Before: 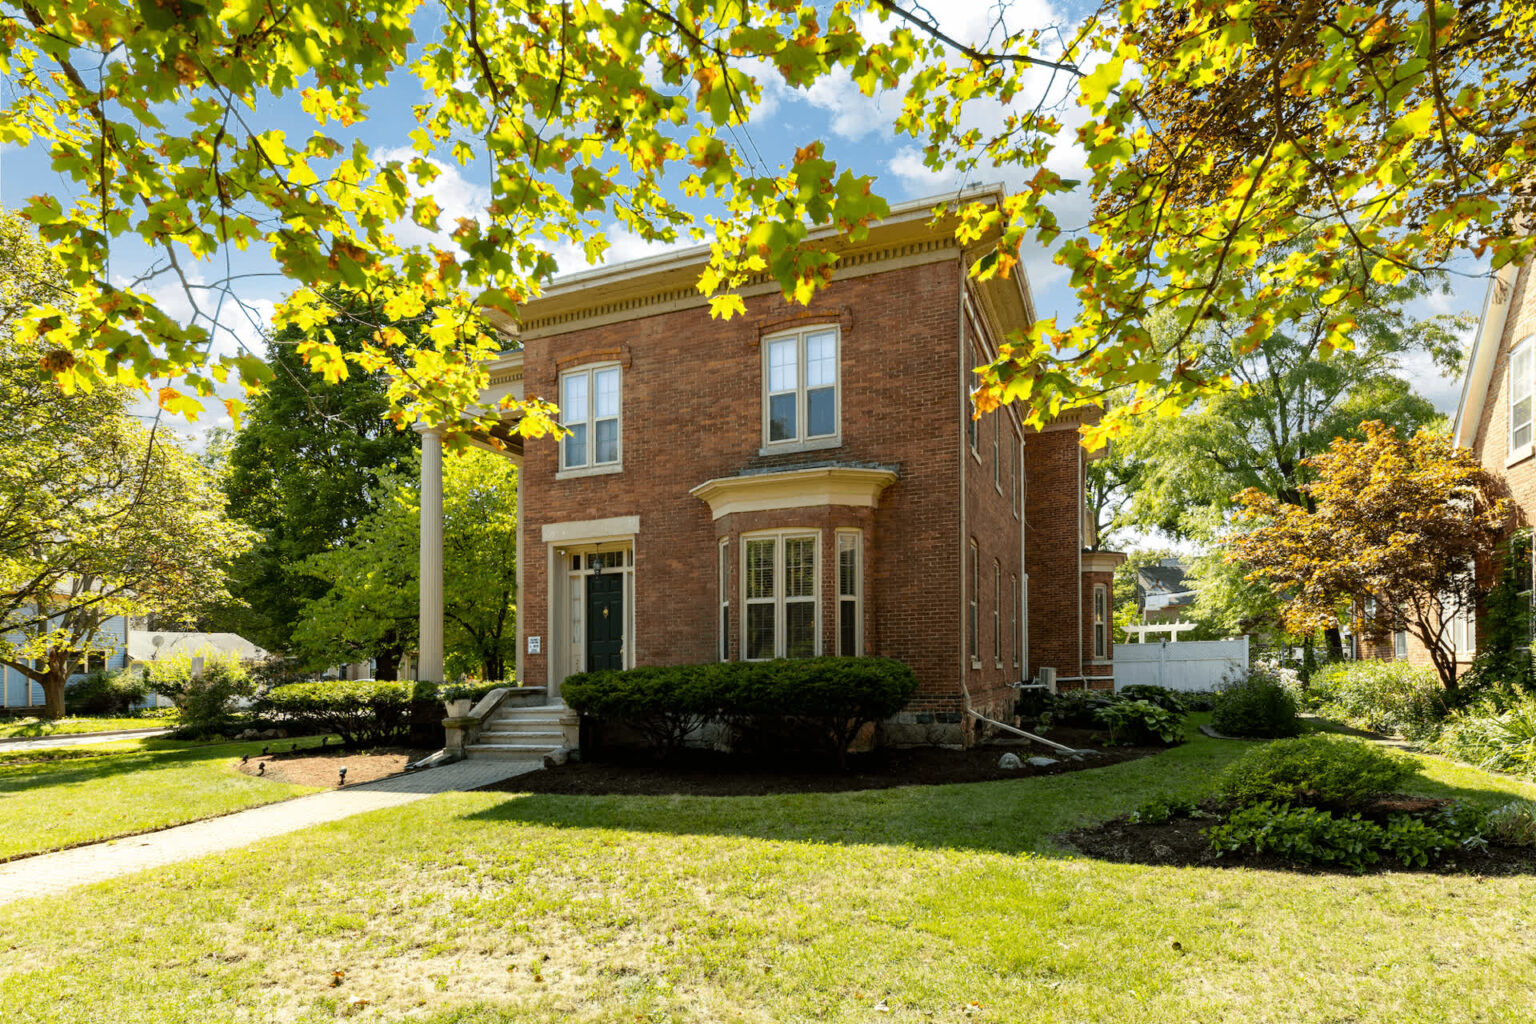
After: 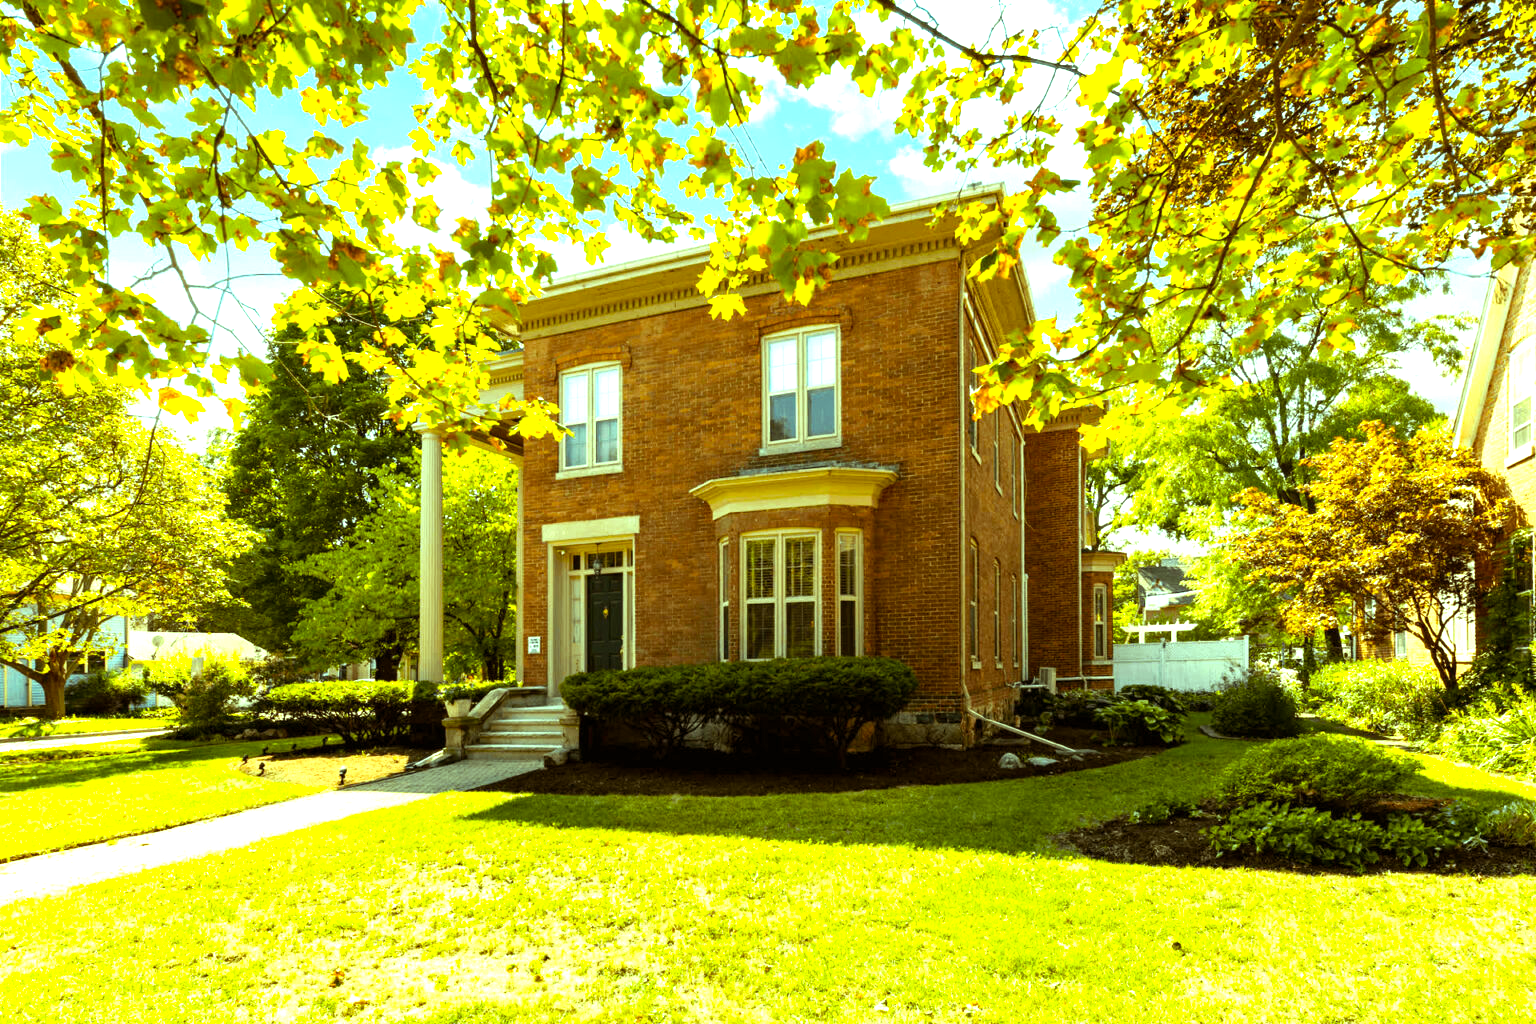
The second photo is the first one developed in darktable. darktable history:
color balance rgb: power › chroma 2.499%, power › hue 69.37°, highlights gain › luminance 15.434%, highlights gain › chroma 6.994%, highlights gain › hue 124.46°, perceptual saturation grading › global saturation 24.935%
exposure: exposure 0.567 EV, compensate highlight preservation false
color zones: curves: ch0 [(0.25, 0.5) (0.463, 0.627) (0.484, 0.637) (0.75, 0.5)]
